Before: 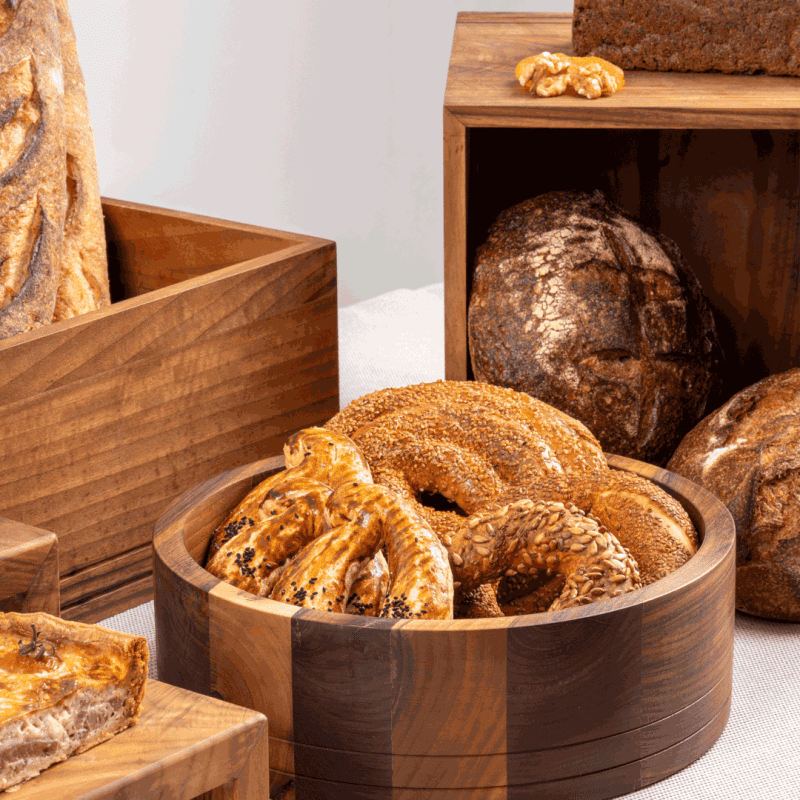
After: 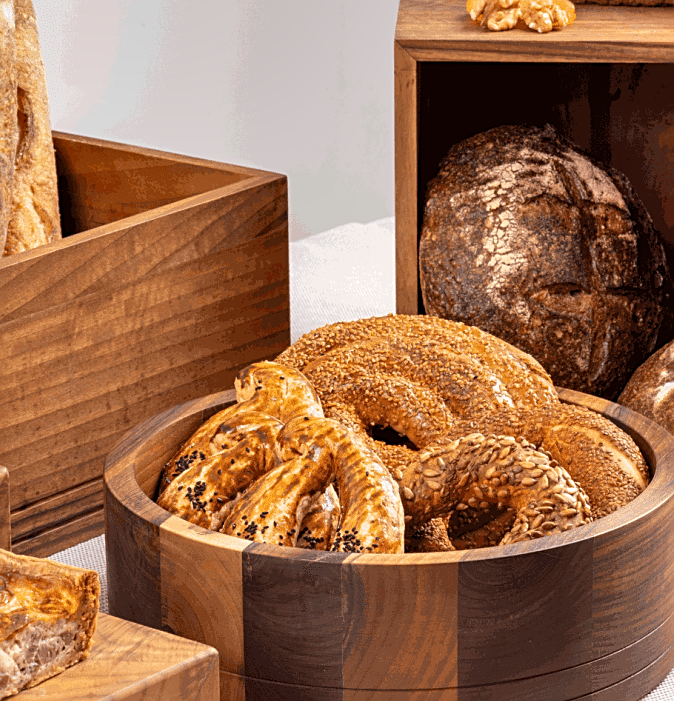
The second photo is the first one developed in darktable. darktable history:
crop: left 6.178%, top 8.277%, right 9.55%, bottom 4.085%
shadows and highlights: low approximation 0.01, soften with gaussian
levels: mode automatic, black 0.078%
sharpen: on, module defaults
